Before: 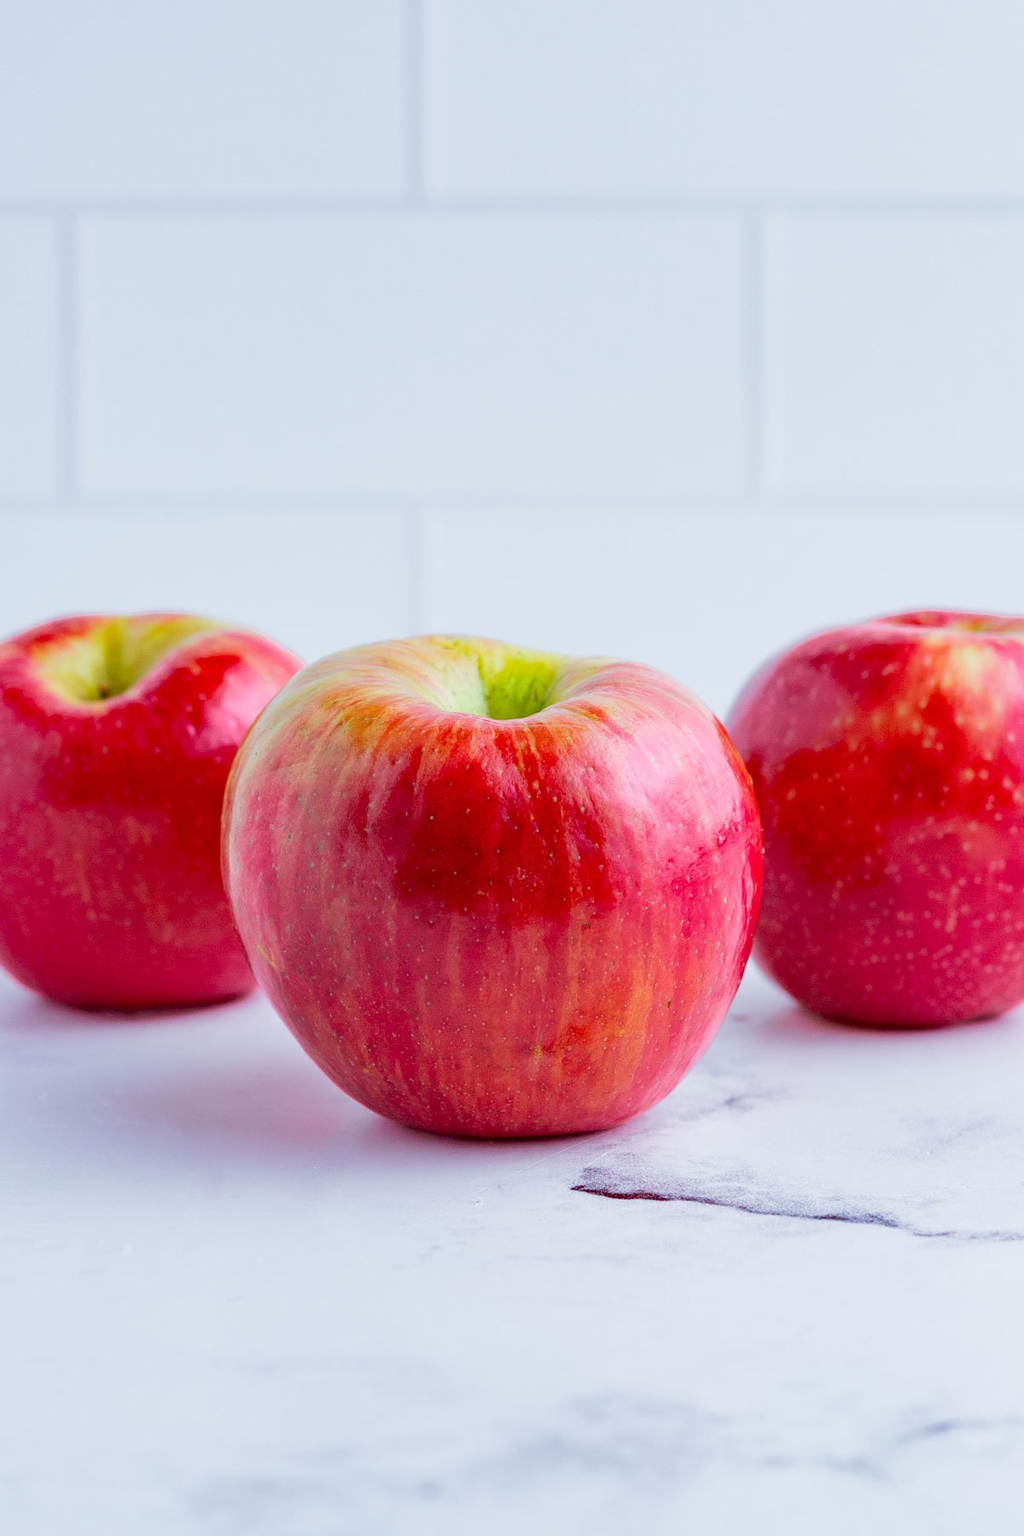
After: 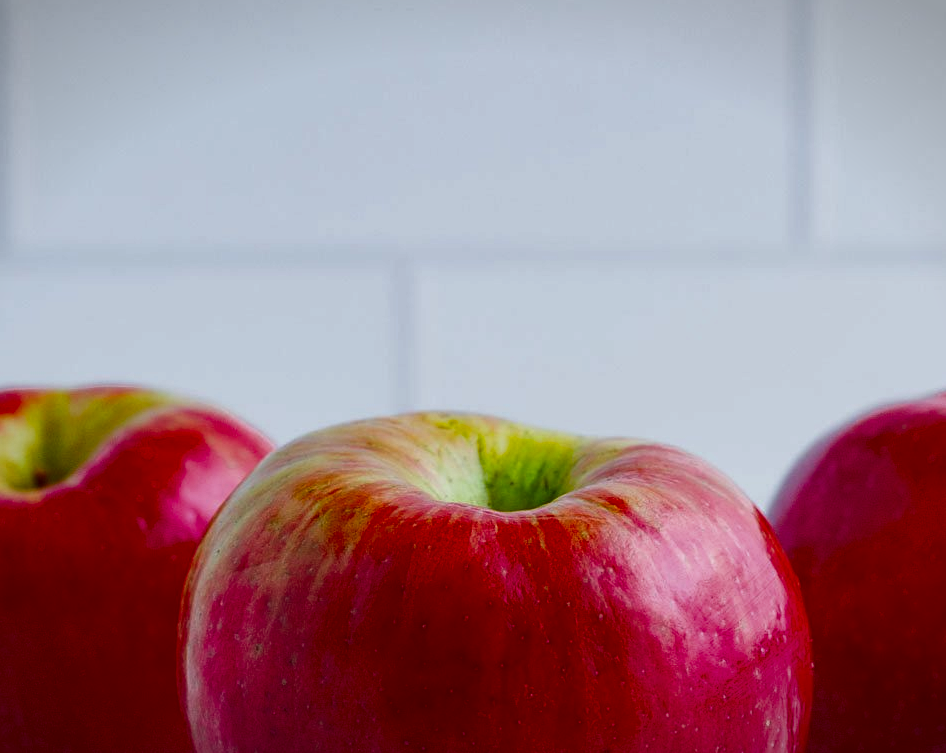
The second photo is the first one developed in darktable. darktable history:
crop: left 6.846%, top 18.451%, right 14.272%, bottom 39.691%
vignetting: fall-off start 100.56%, brightness -0.415, saturation -0.304, width/height ratio 1.325
contrast brightness saturation: contrast 0.093, brightness -0.578, saturation 0.167
